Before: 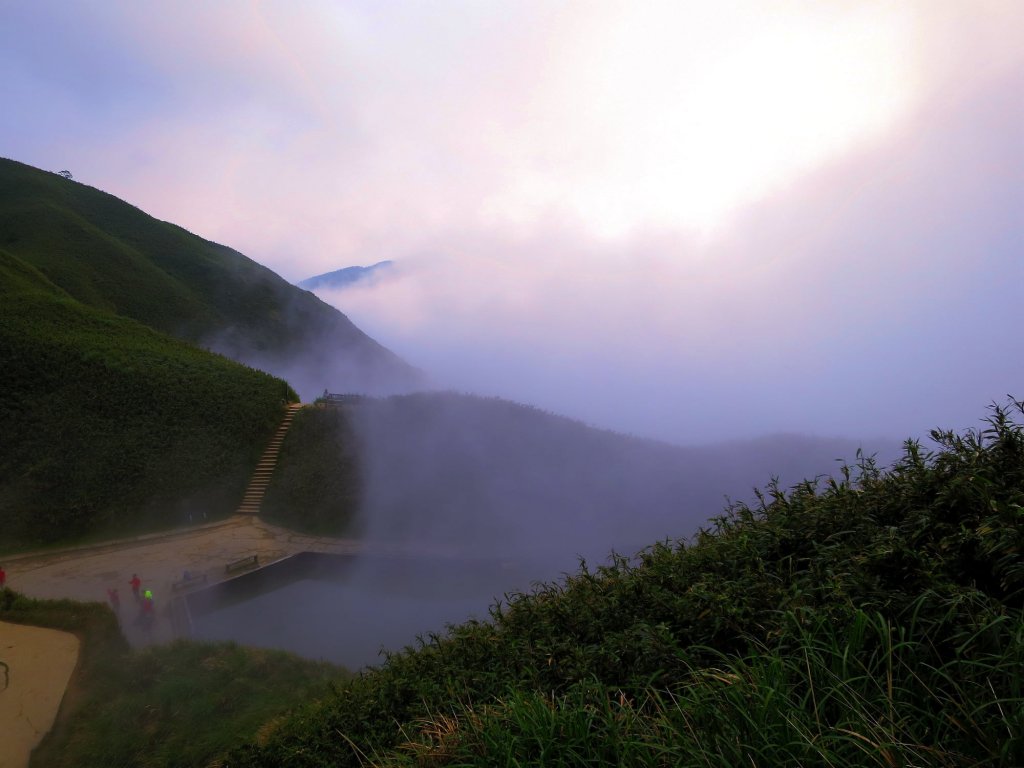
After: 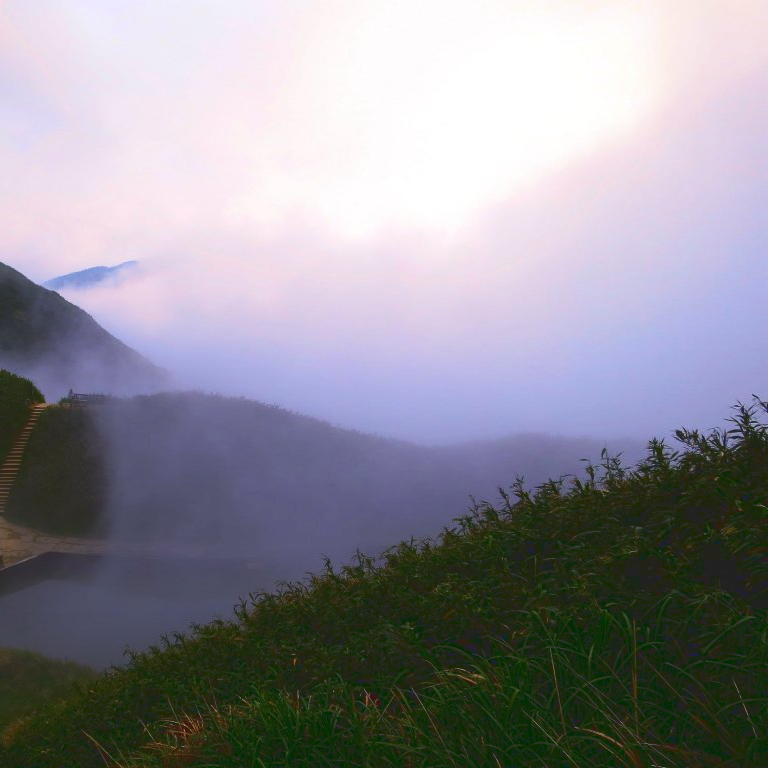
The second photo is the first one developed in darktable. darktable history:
tone curve: curves: ch0 [(0, 0.129) (0.187, 0.207) (0.729, 0.789) (1, 1)], color space Lab, linked channels, preserve colors none
levels: mode automatic
crop and rotate: left 24.946%
